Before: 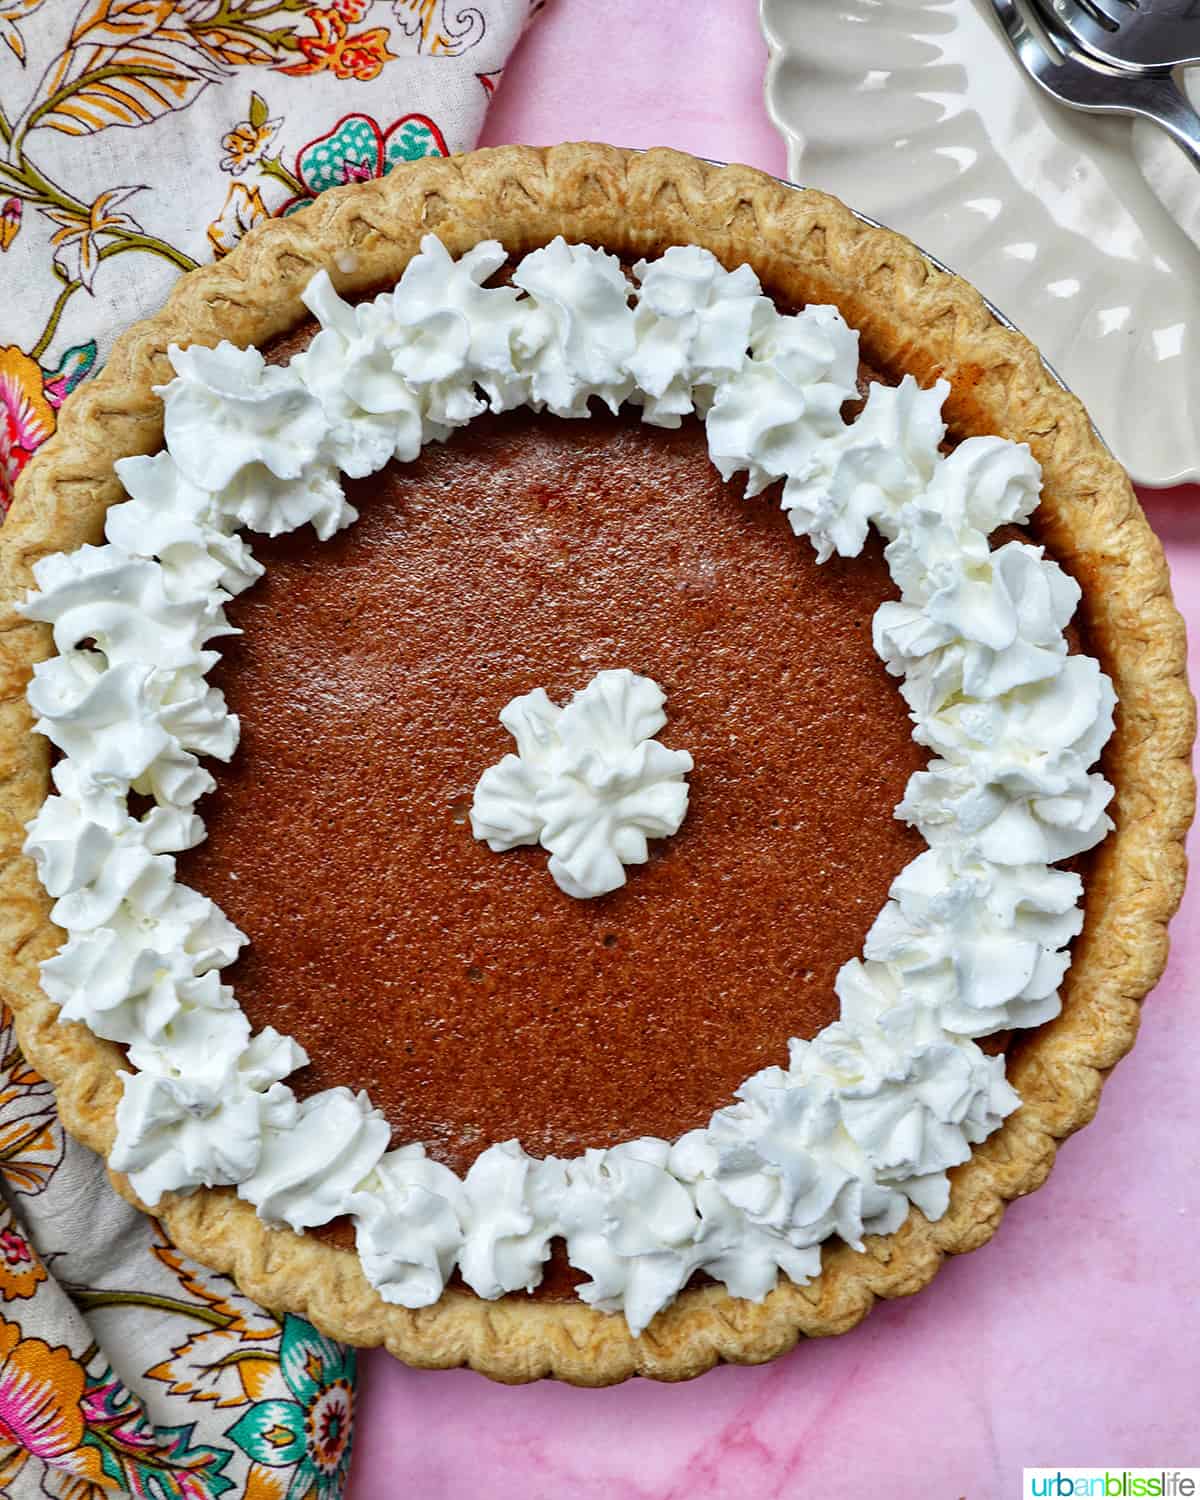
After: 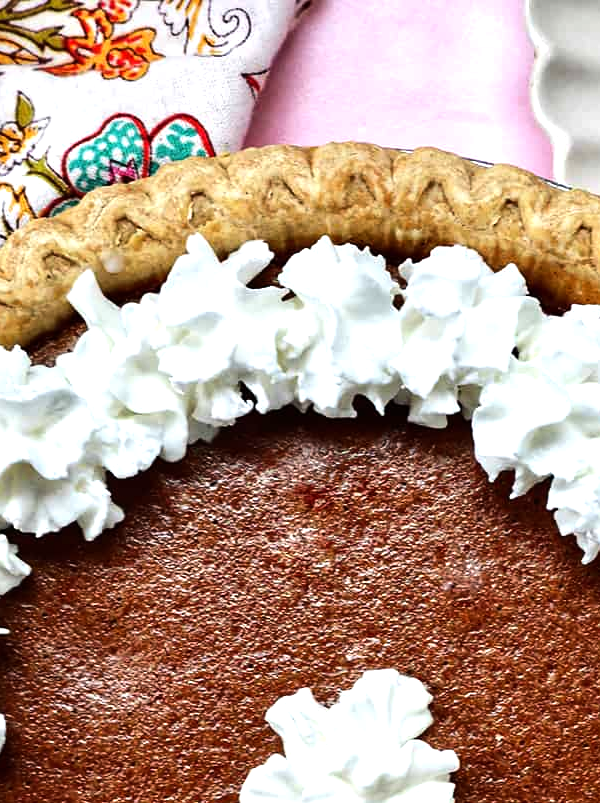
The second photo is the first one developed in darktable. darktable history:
crop: left 19.556%, right 30.401%, bottom 46.458%
levels: mode automatic
tone equalizer: -8 EV -0.75 EV, -7 EV -0.7 EV, -6 EV -0.6 EV, -5 EV -0.4 EV, -3 EV 0.4 EV, -2 EV 0.6 EV, -1 EV 0.7 EV, +0 EV 0.75 EV, edges refinement/feathering 500, mask exposure compensation -1.57 EV, preserve details no
